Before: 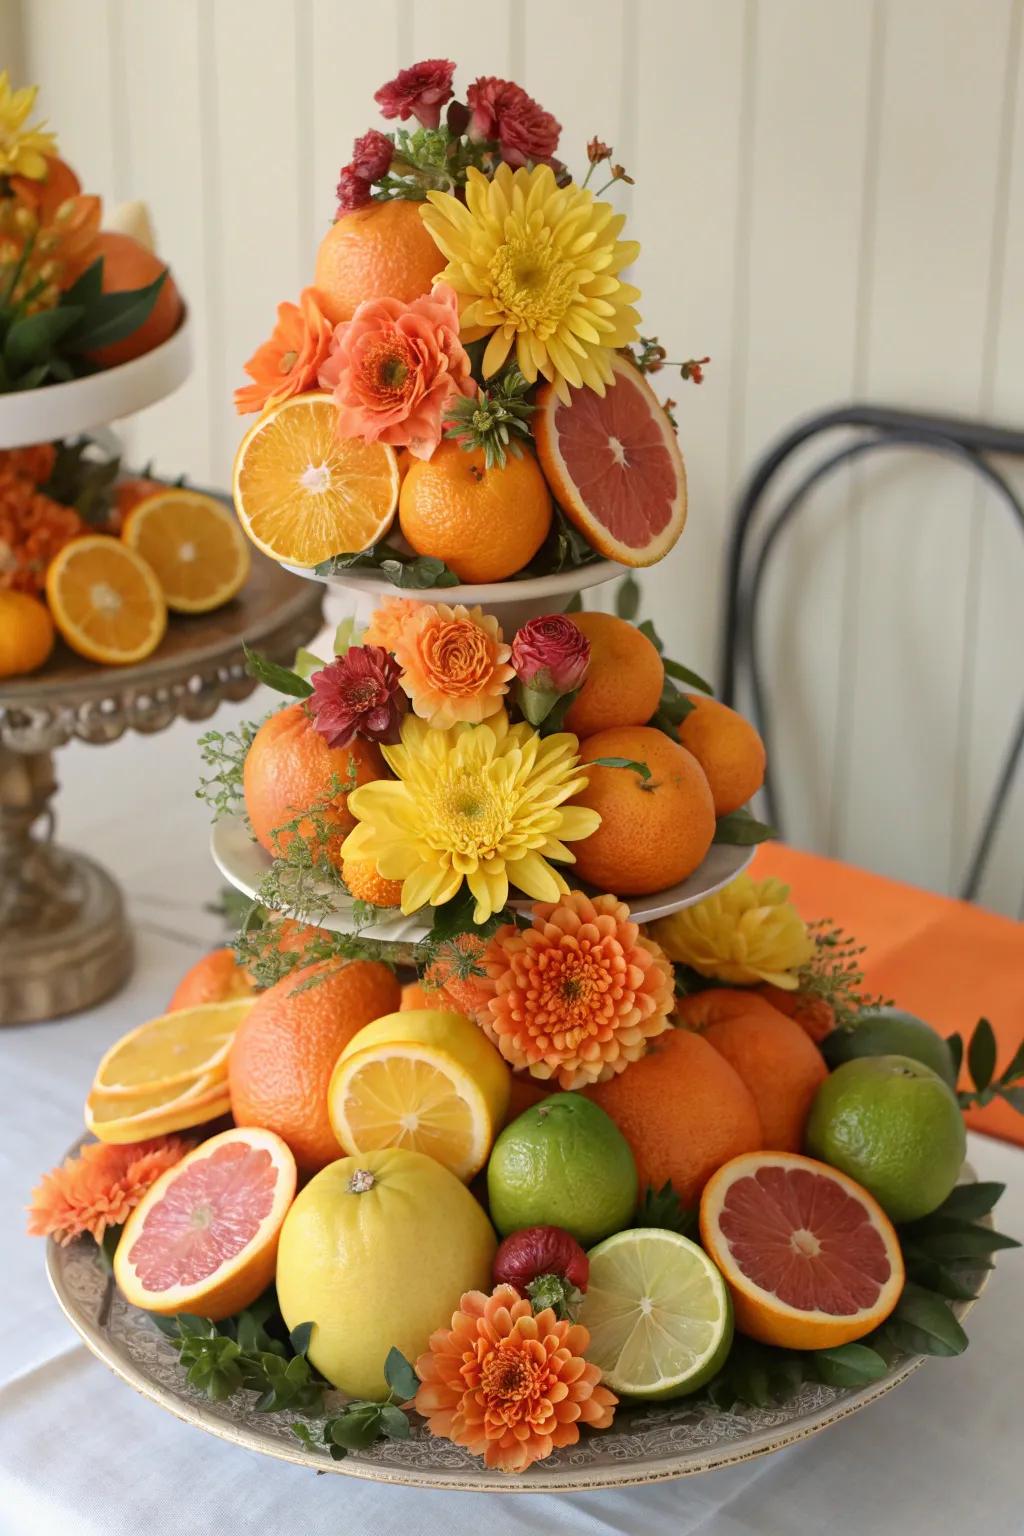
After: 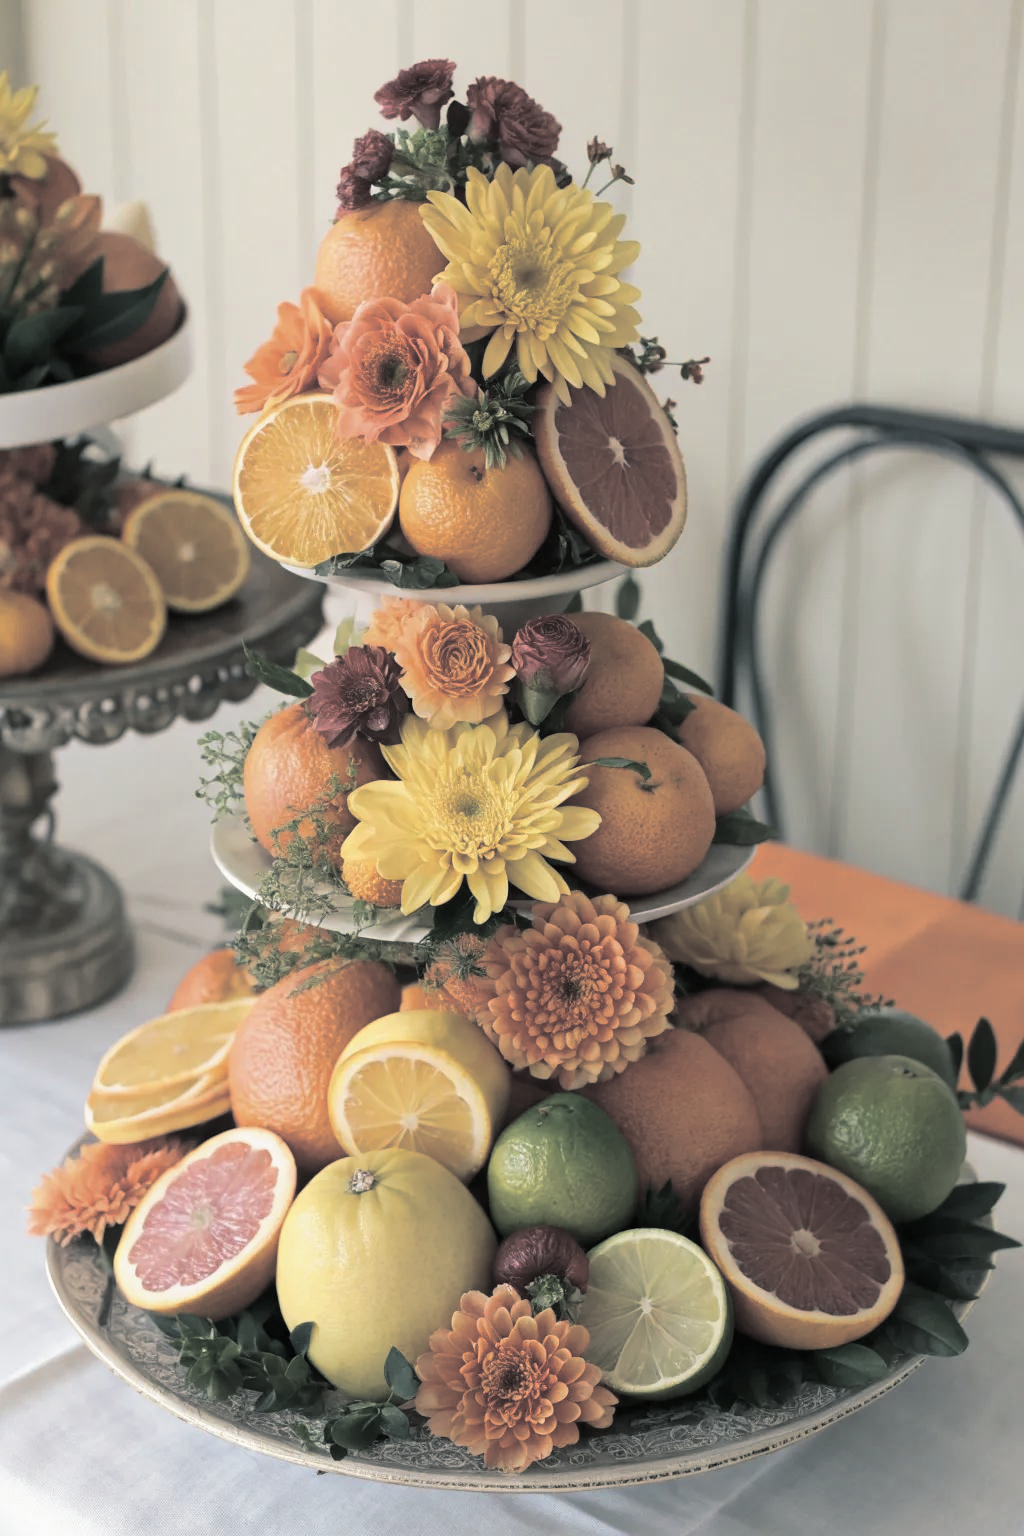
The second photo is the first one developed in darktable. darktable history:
contrast brightness saturation: contrast 0.1, saturation -0.36
split-toning: shadows › hue 201.6°, shadows › saturation 0.16, highlights › hue 50.4°, highlights › saturation 0.2, balance -49.9
